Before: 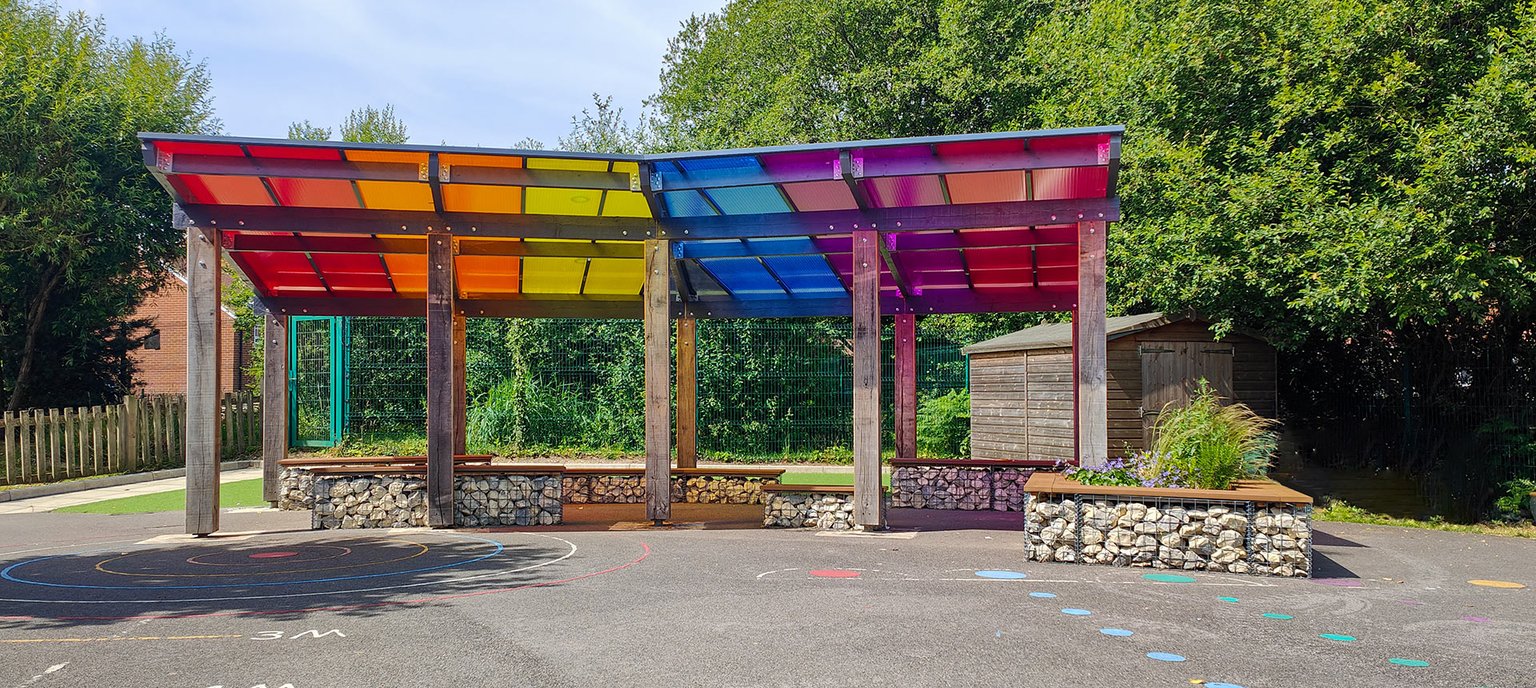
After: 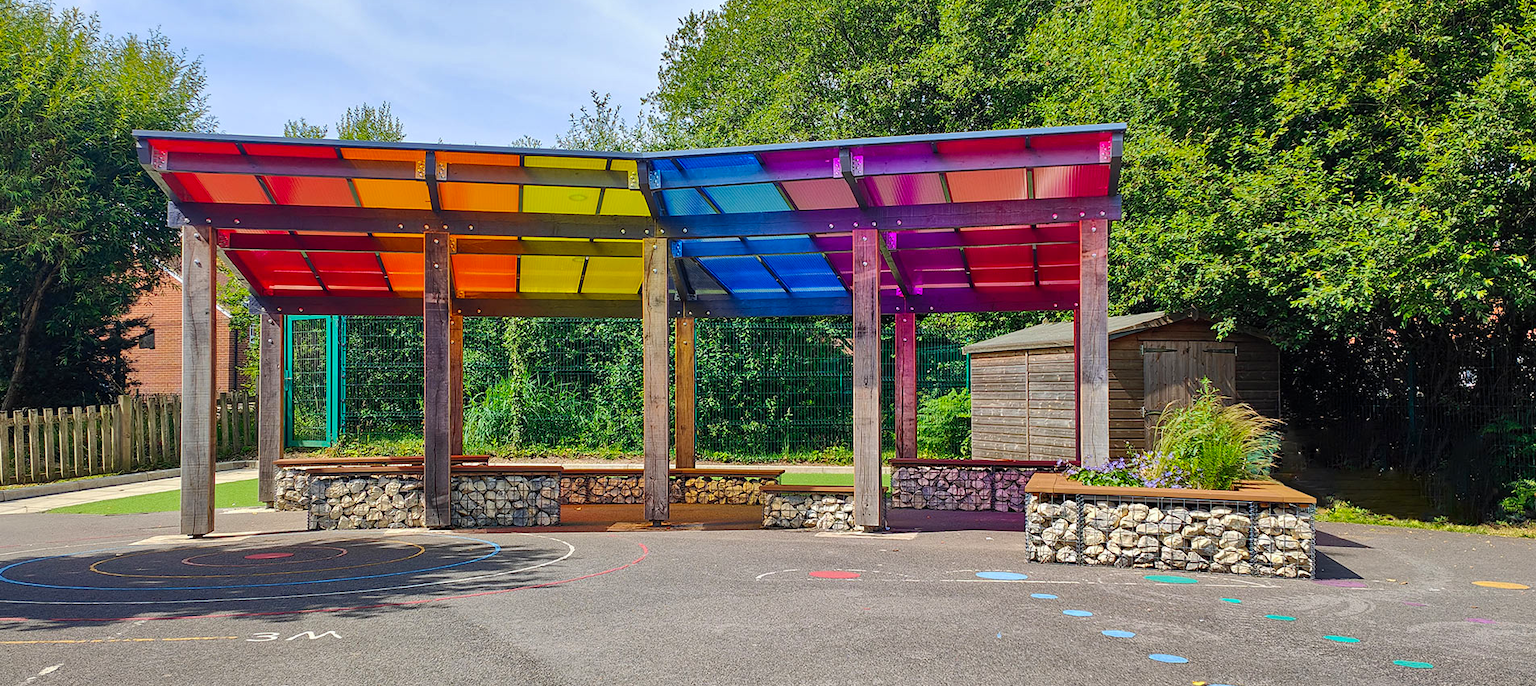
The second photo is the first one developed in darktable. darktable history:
shadows and highlights: low approximation 0.01, soften with gaussian
contrast brightness saturation: contrast 0.04, saturation 0.16
crop: left 0.434%, top 0.485%, right 0.244%, bottom 0.386%
